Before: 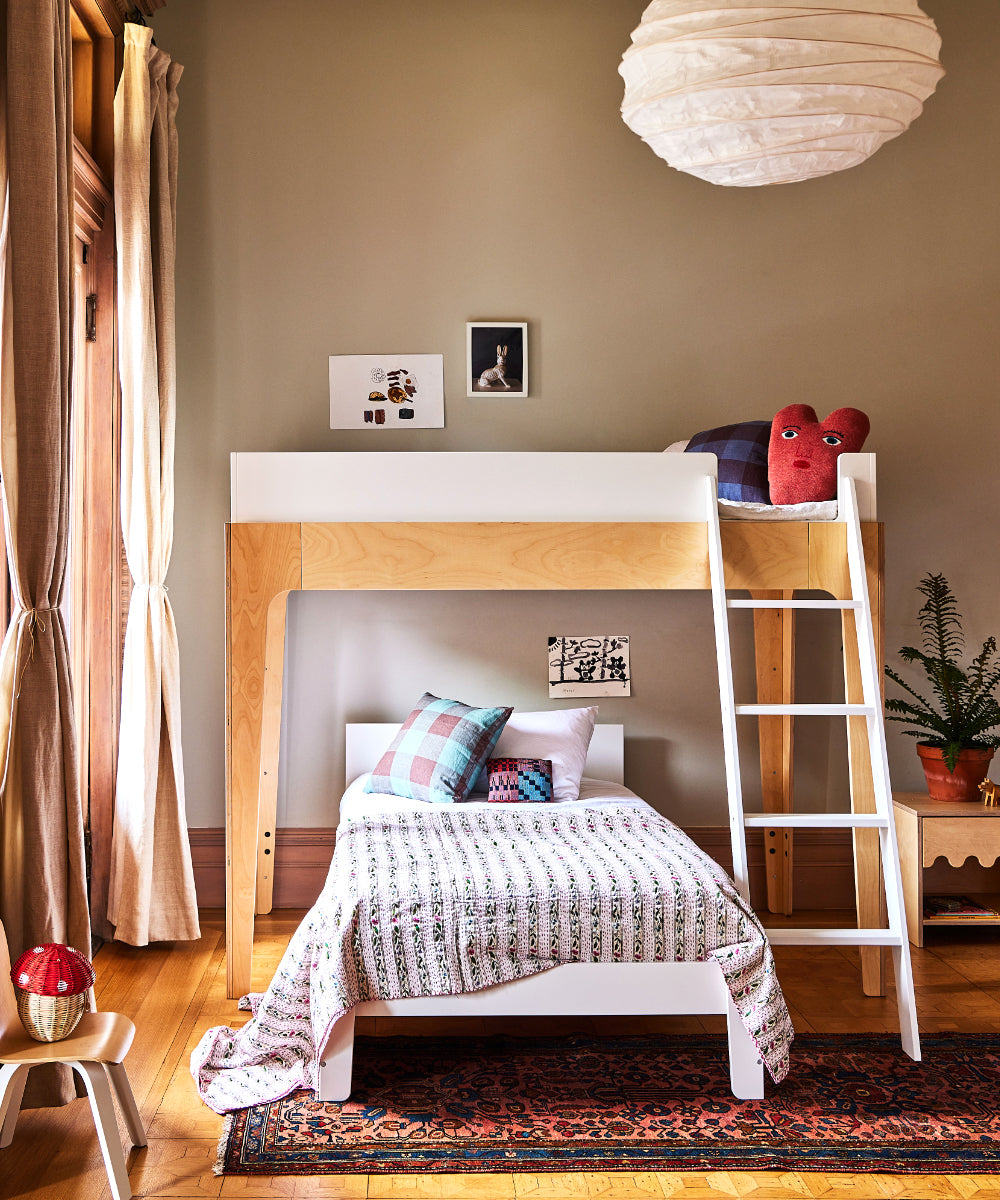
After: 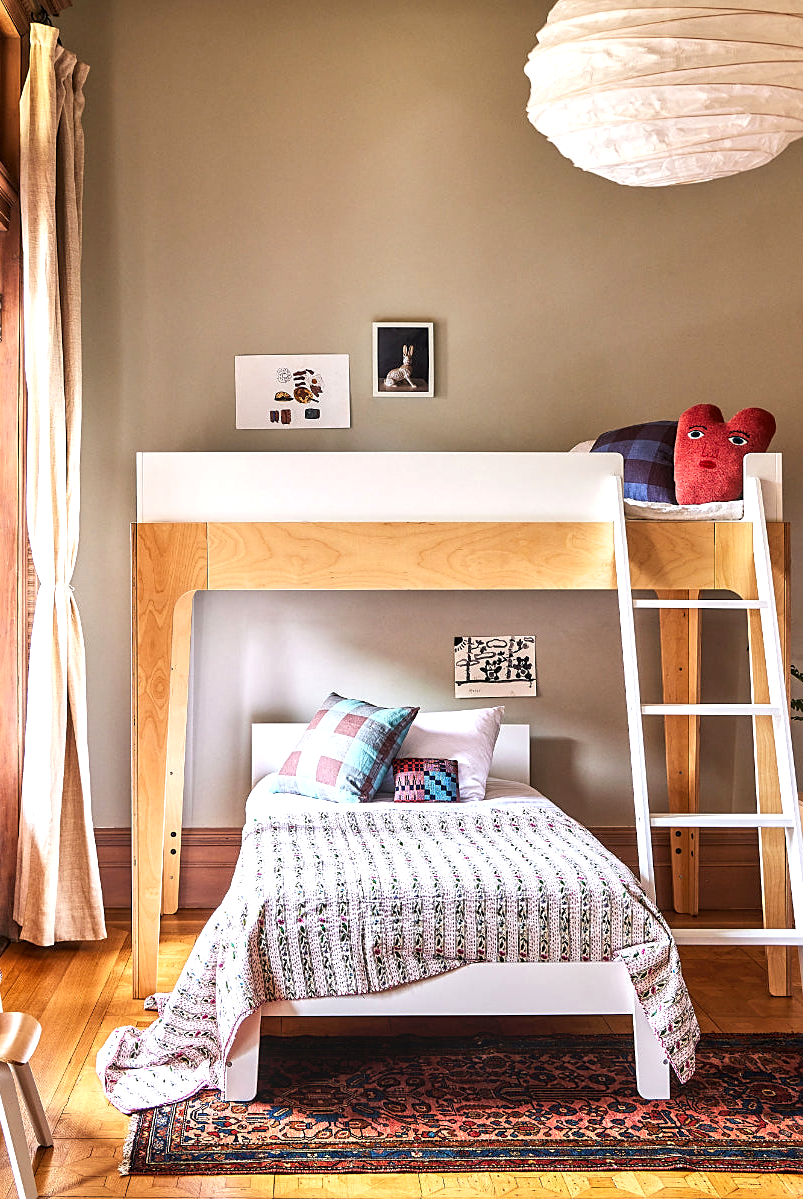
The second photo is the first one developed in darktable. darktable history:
exposure: exposure 0.29 EV, compensate highlight preservation false
crop and rotate: left 9.476%, right 10.156%
sharpen: radius 1.886, amount 0.397, threshold 1.221
local contrast: on, module defaults
